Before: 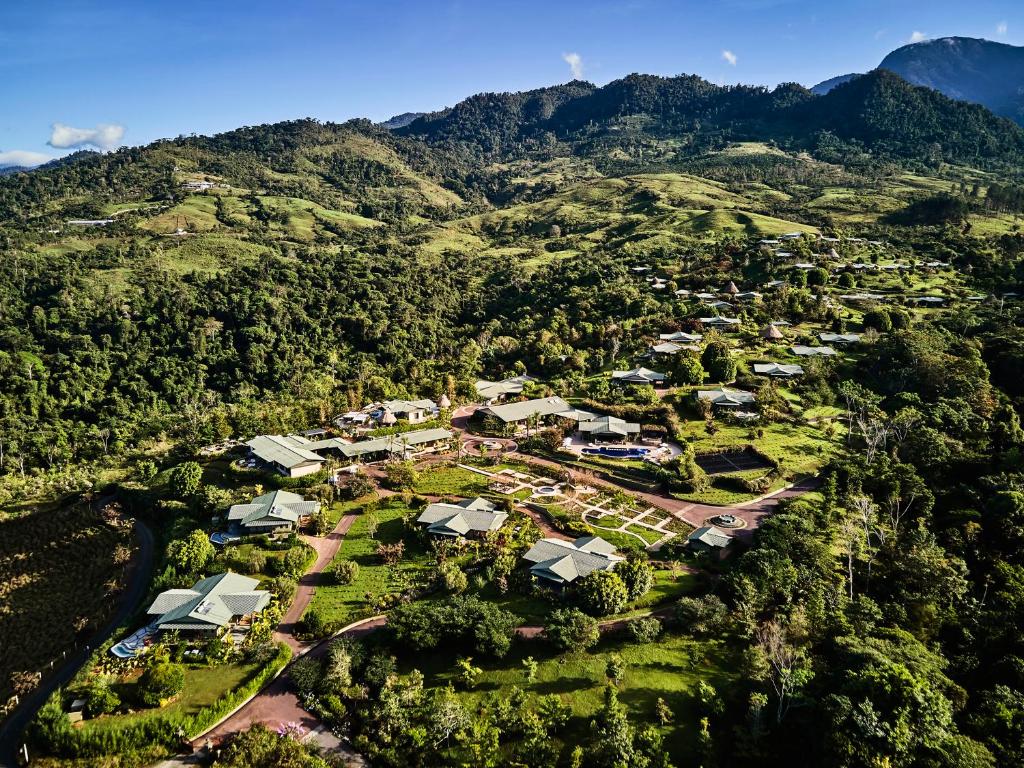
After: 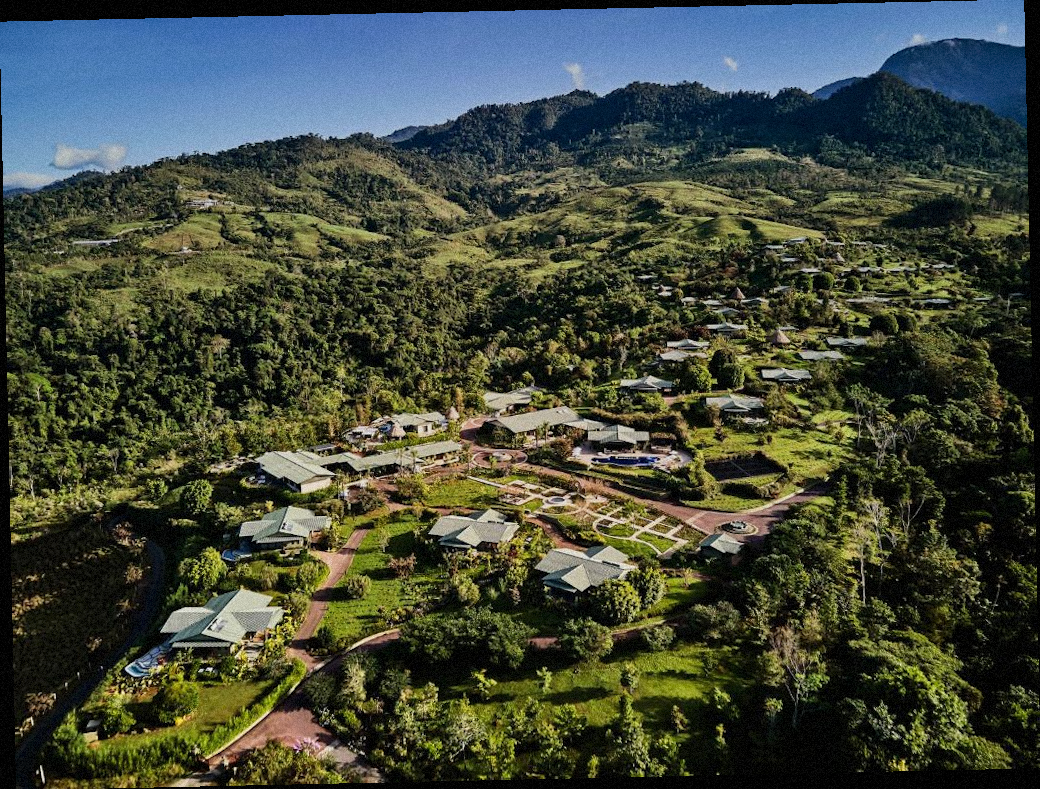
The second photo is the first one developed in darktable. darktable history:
grain: mid-tones bias 0%
graduated density: rotation 5.63°, offset 76.9
rotate and perspective: rotation -1.24°, automatic cropping off
